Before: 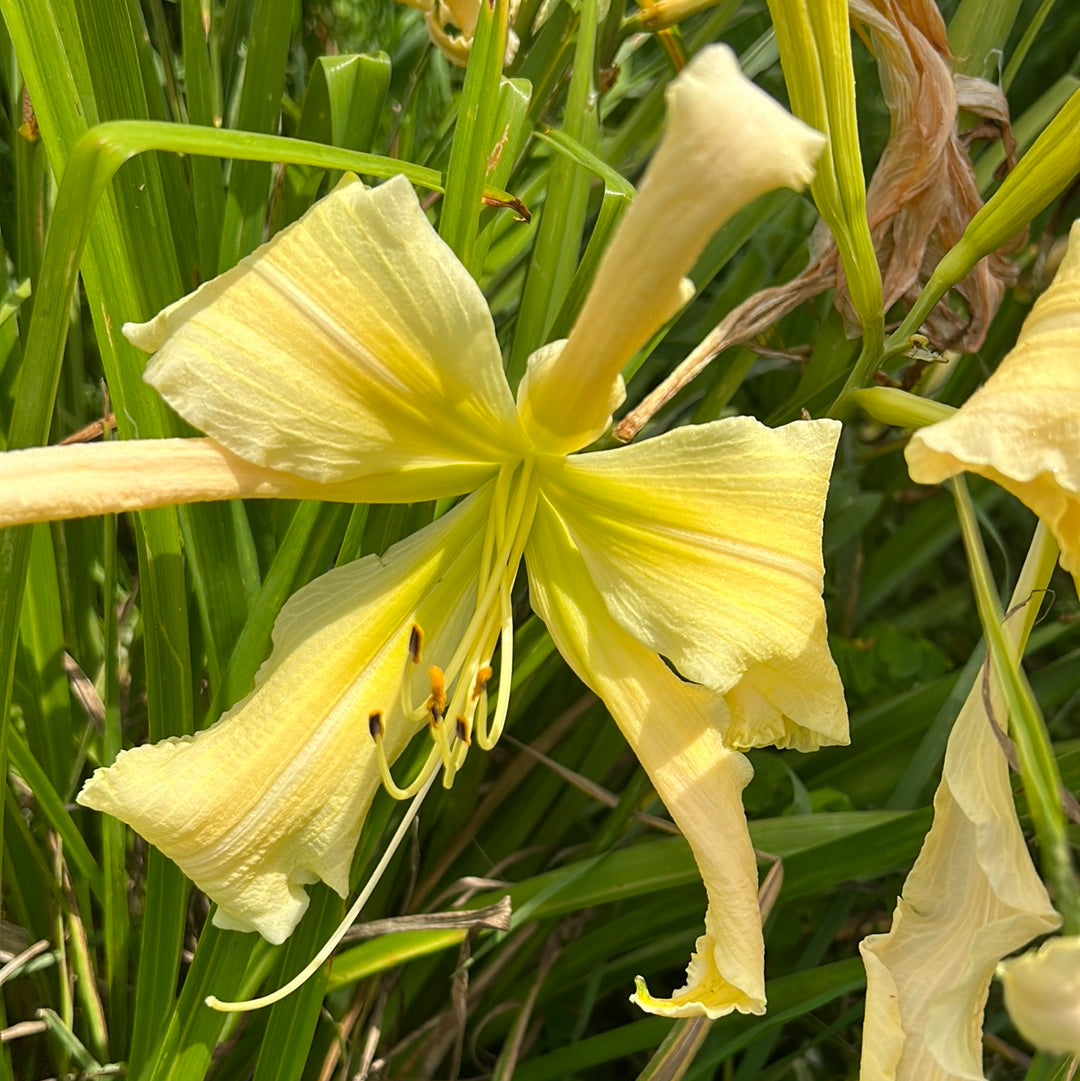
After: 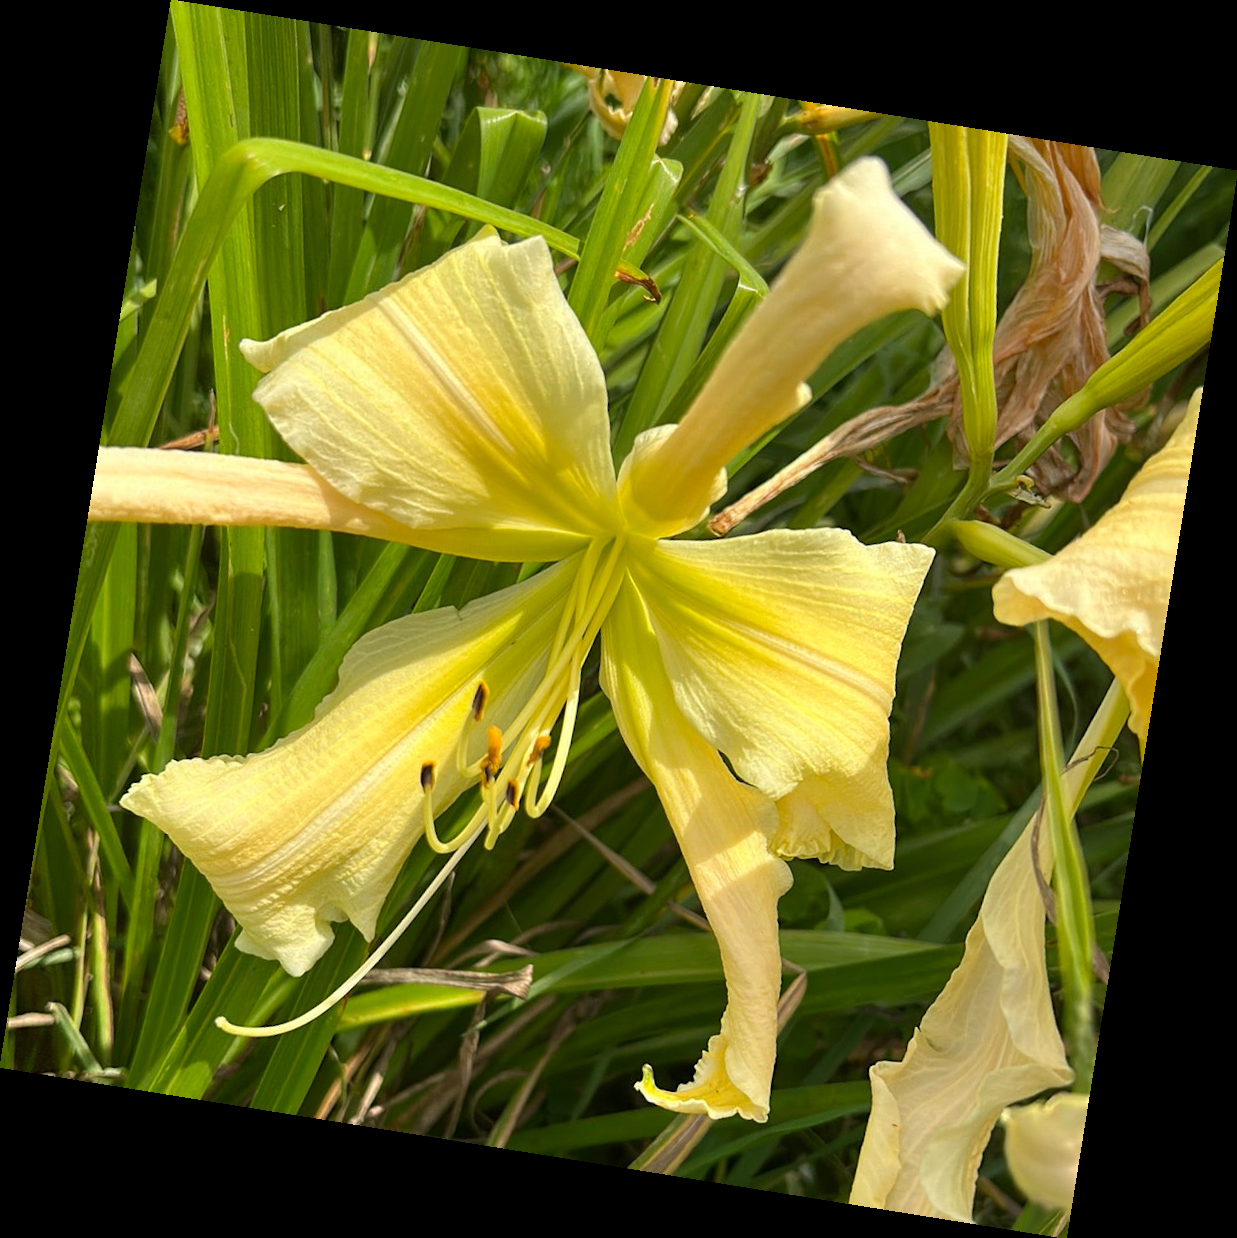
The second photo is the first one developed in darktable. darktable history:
rotate and perspective: rotation 9.12°, automatic cropping off
exposure: compensate highlight preservation false
